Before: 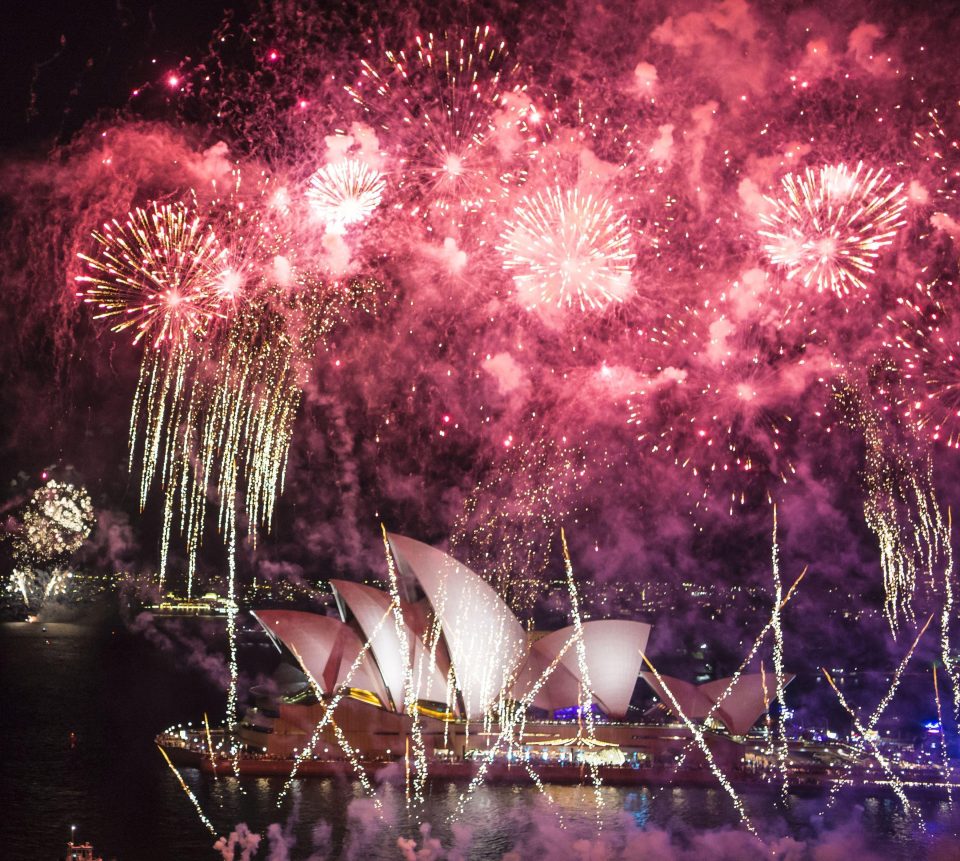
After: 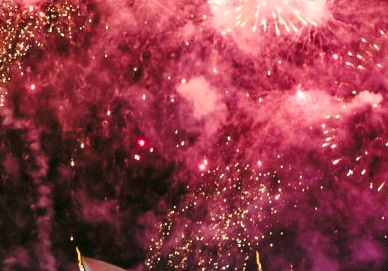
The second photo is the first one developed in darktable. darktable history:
crop: left 31.841%, top 32.126%, right 27.667%, bottom 36.342%
base curve: curves: ch0 [(0, 0) (0.073, 0.04) (0.157, 0.139) (0.492, 0.492) (0.758, 0.758) (1, 1)], preserve colors none
color correction: highlights a* 4.48, highlights b* 4.99, shadows a* -7.3, shadows b* 4.91
